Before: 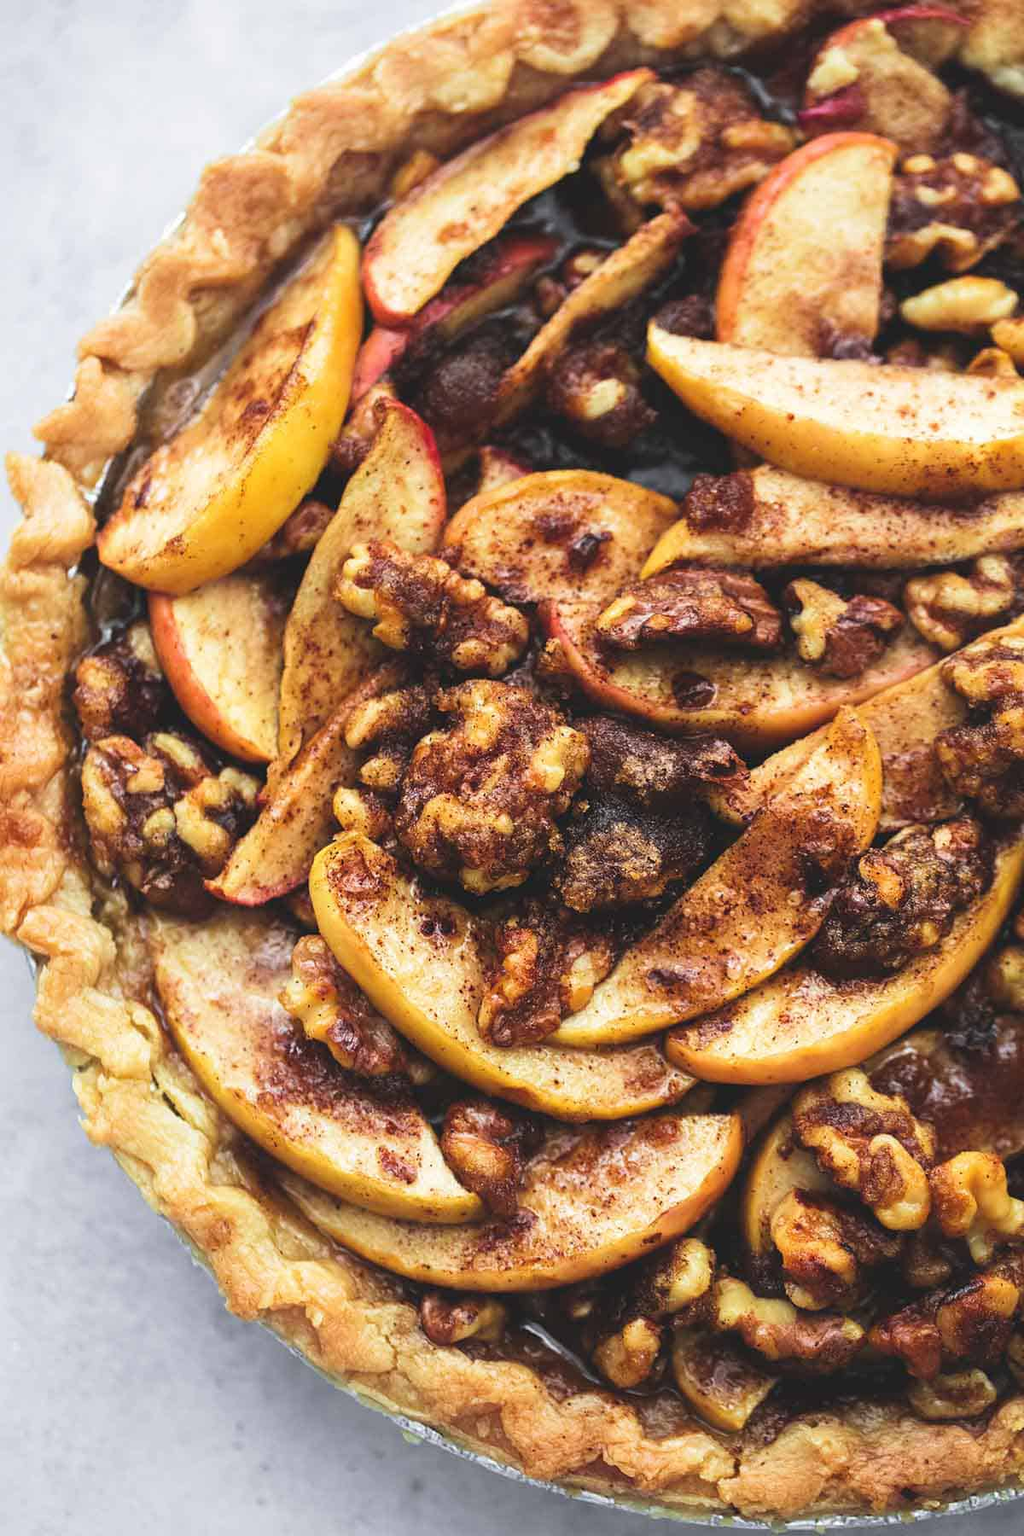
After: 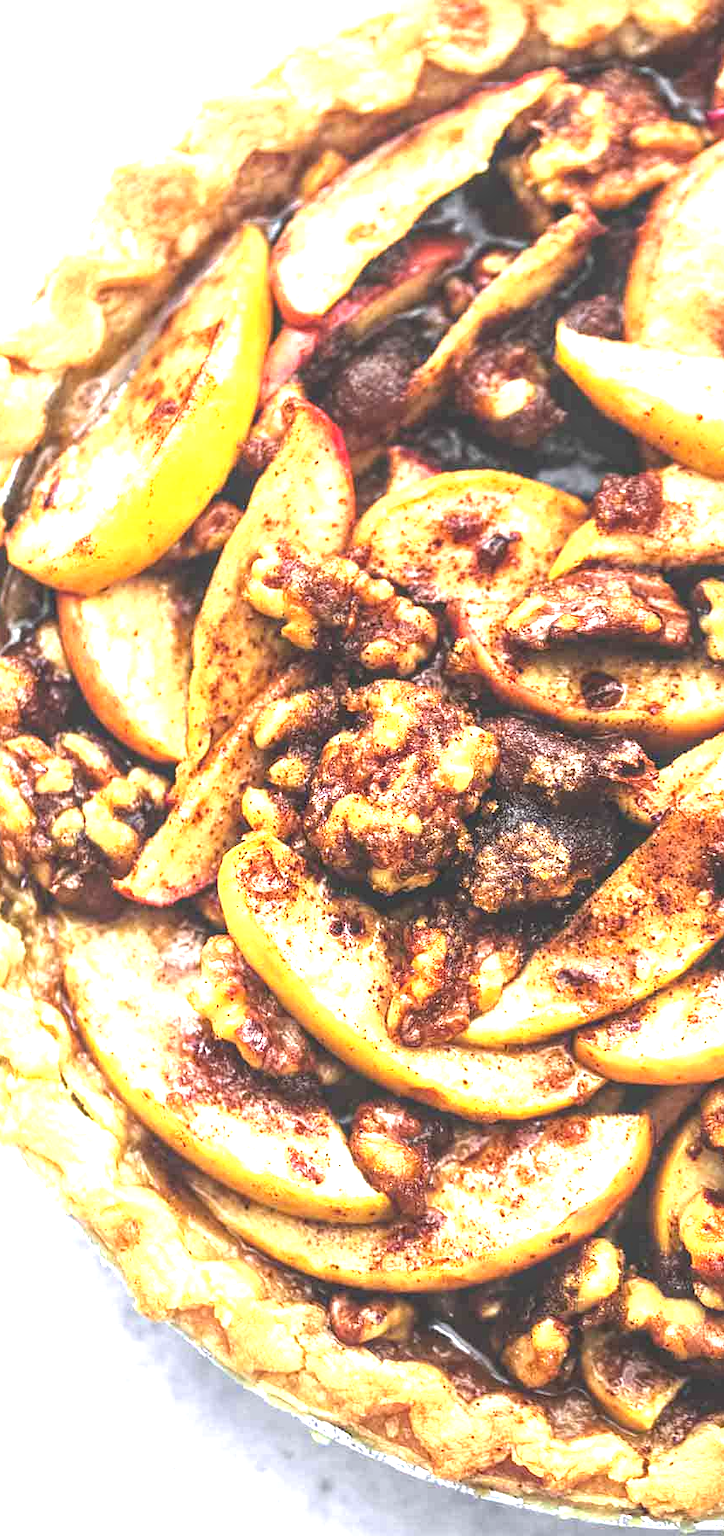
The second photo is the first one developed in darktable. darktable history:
crop and rotate: left 8.94%, right 20.256%
local contrast: on, module defaults
exposure: black level correction 0, exposure 1.45 EV, compensate highlight preservation false
